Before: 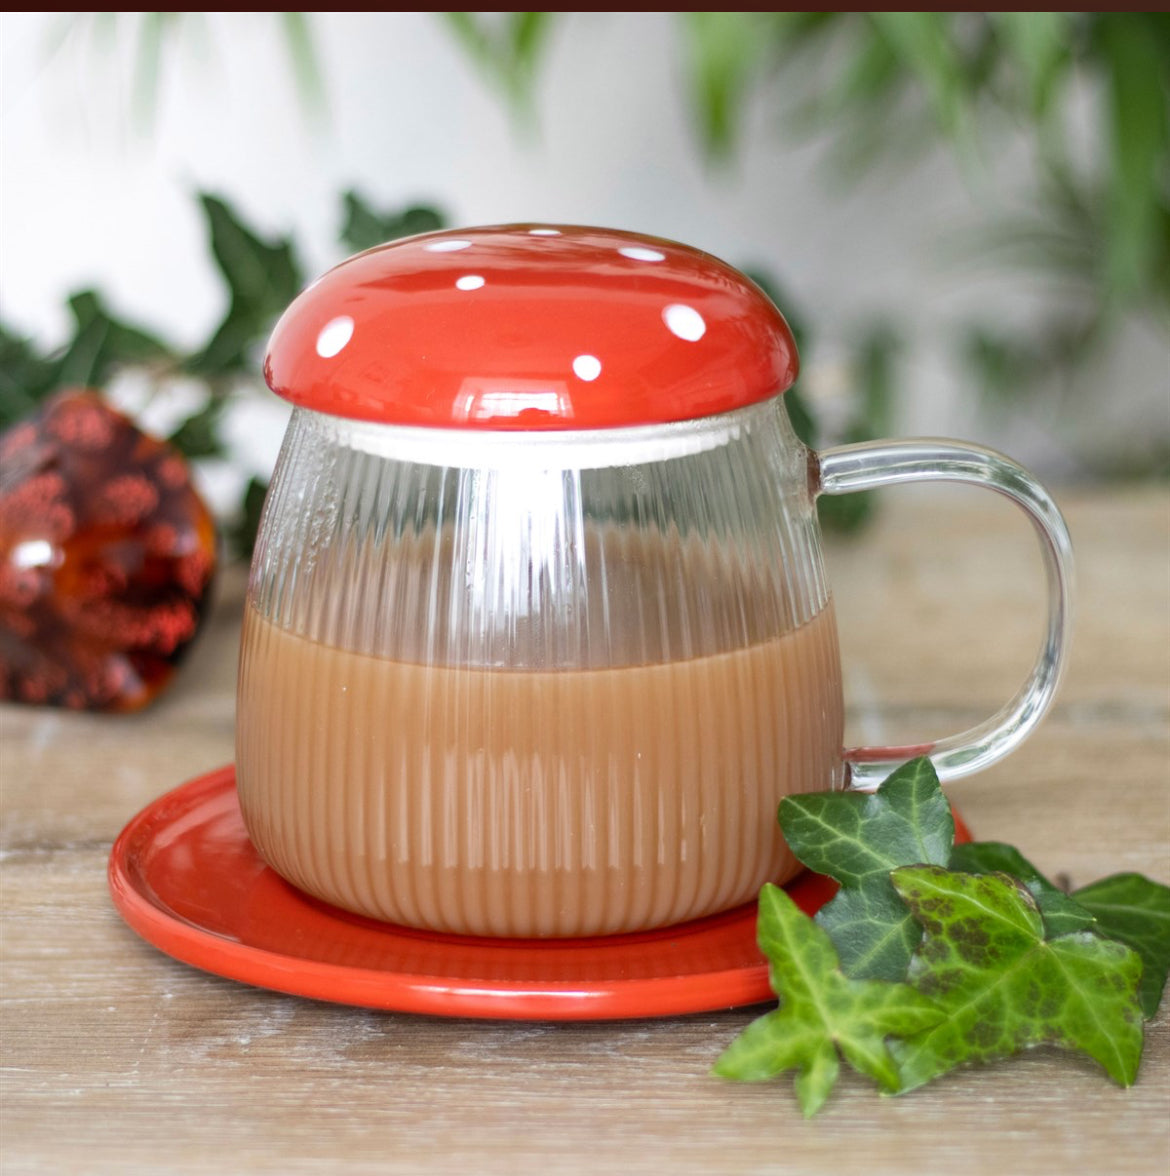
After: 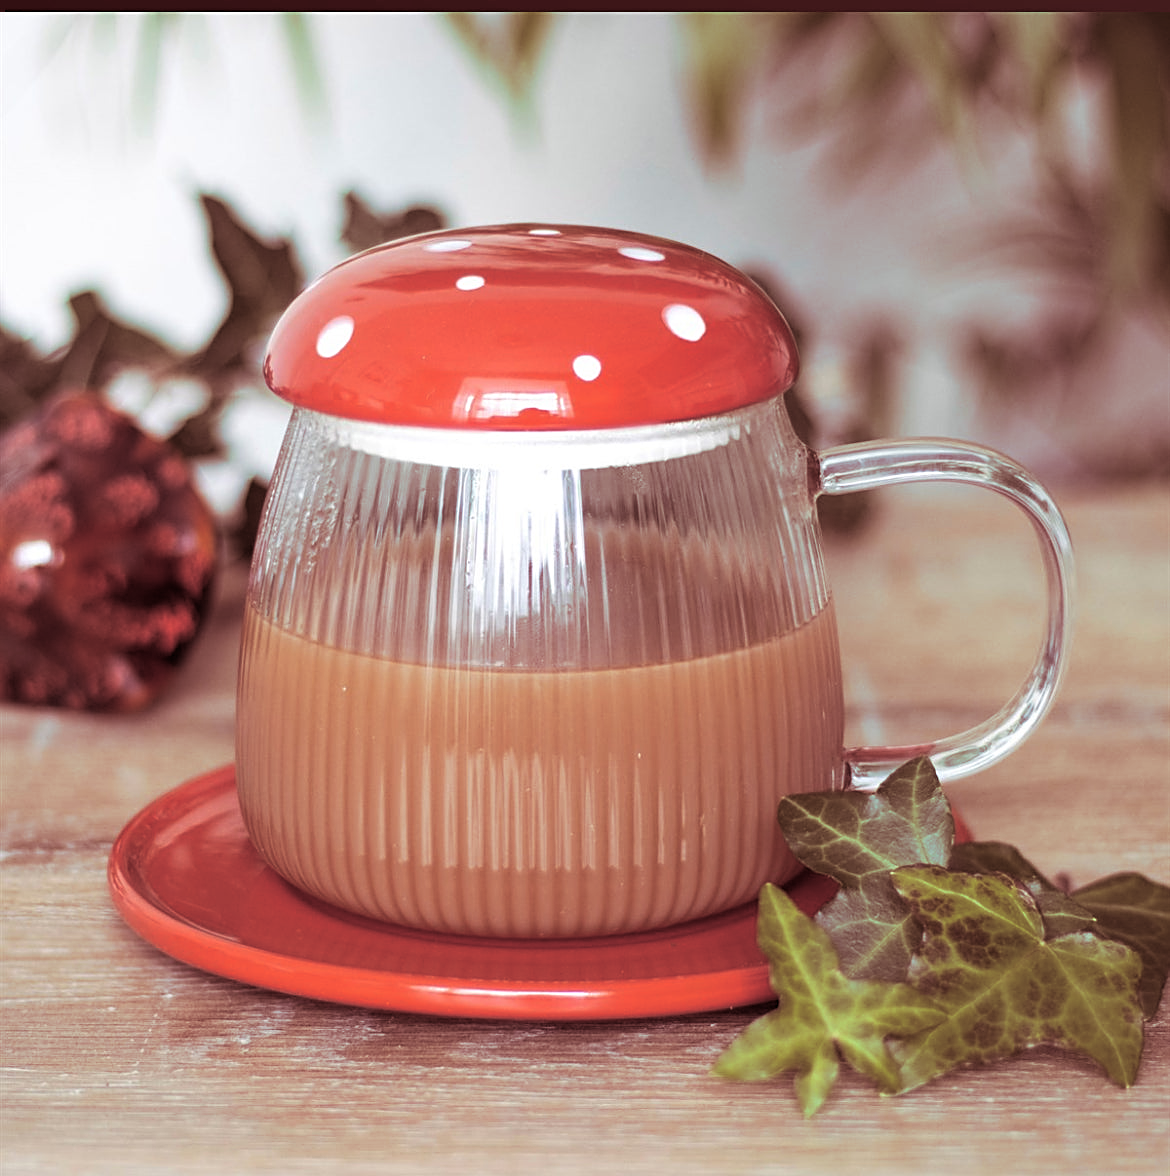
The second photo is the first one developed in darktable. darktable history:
sharpen: on, module defaults
split-toning: highlights › hue 187.2°, highlights › saturation 0.83, balance -68.05, compress 56.43%
